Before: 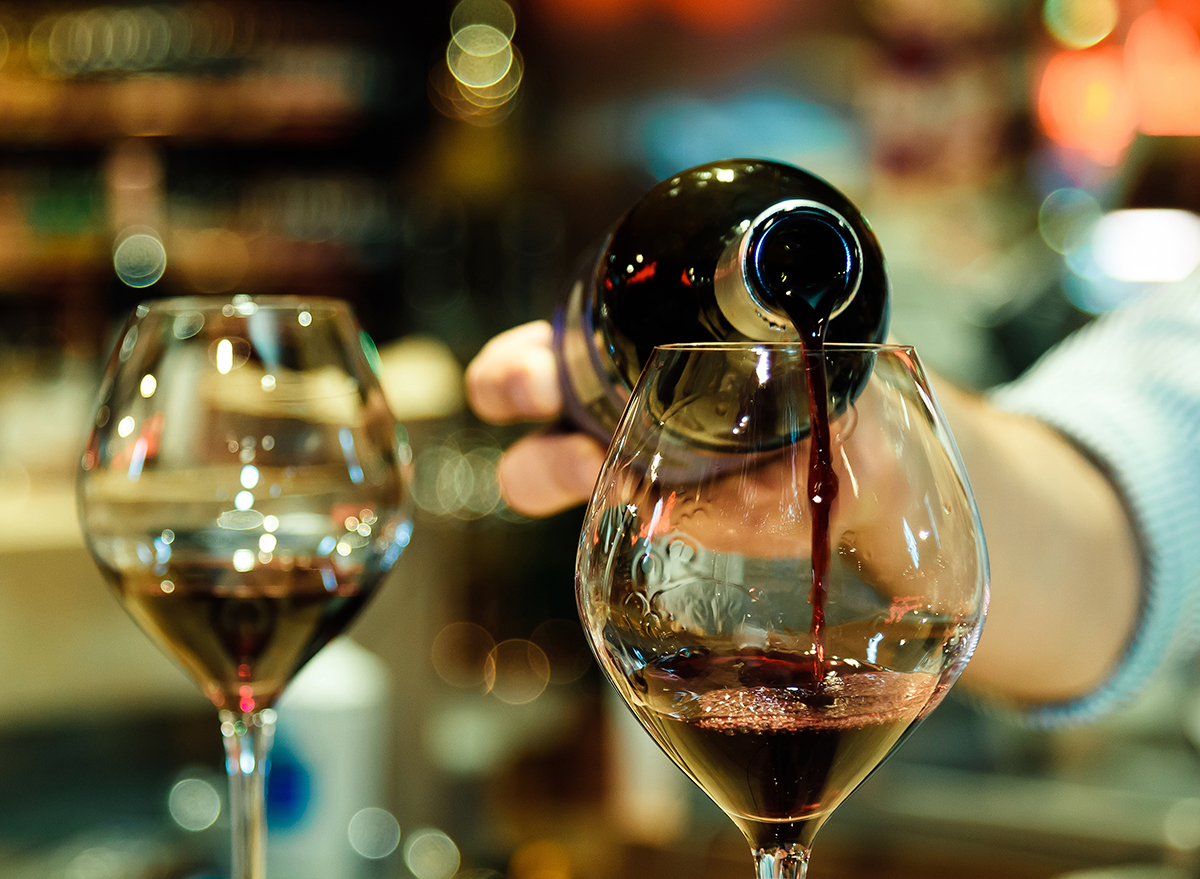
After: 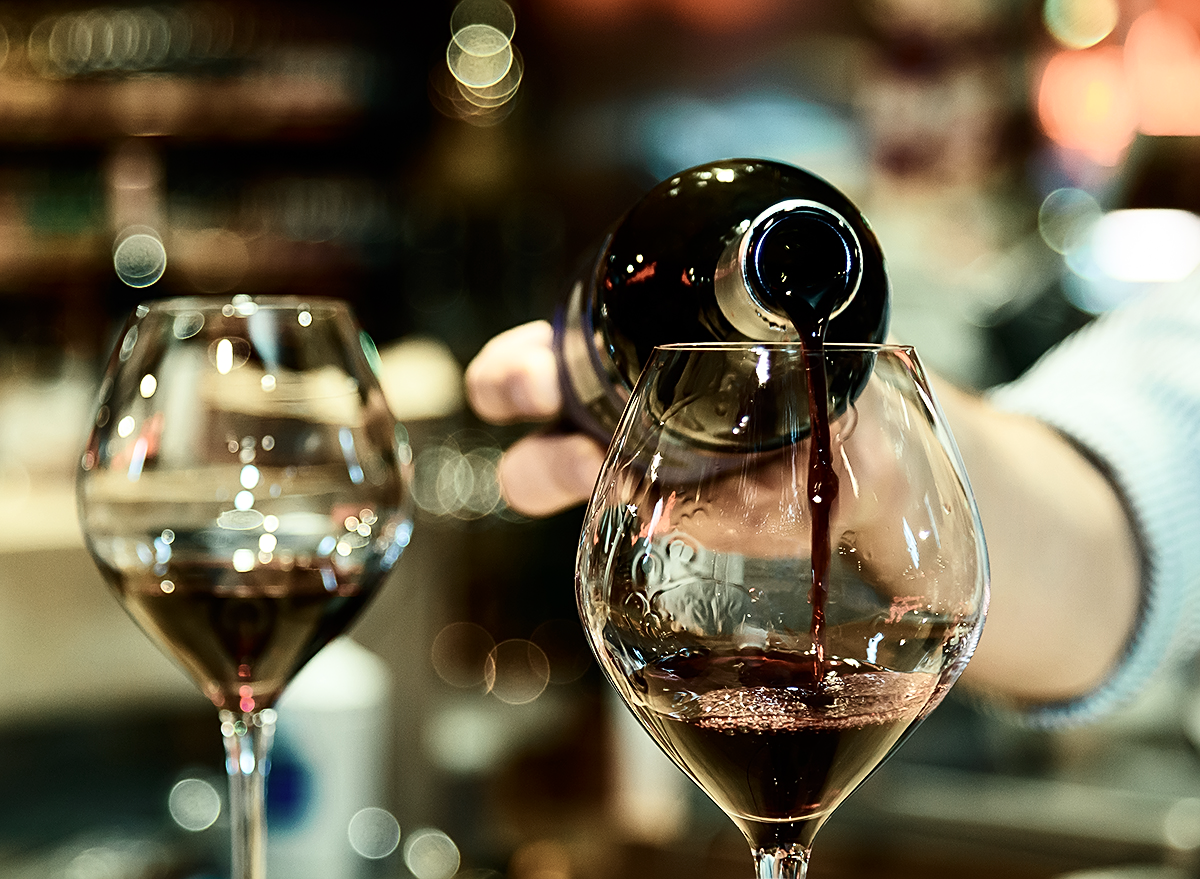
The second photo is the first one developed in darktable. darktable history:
contrast brightness saturation: contrast 0.248, saturation -0.312
sharpen: on, module defaults
